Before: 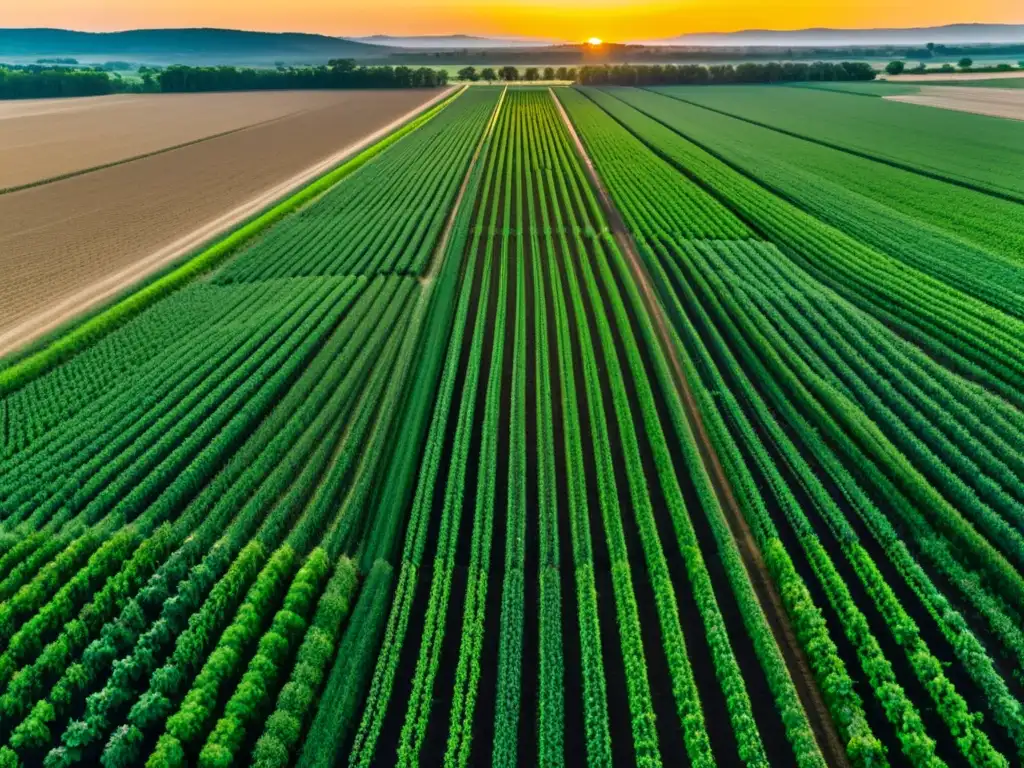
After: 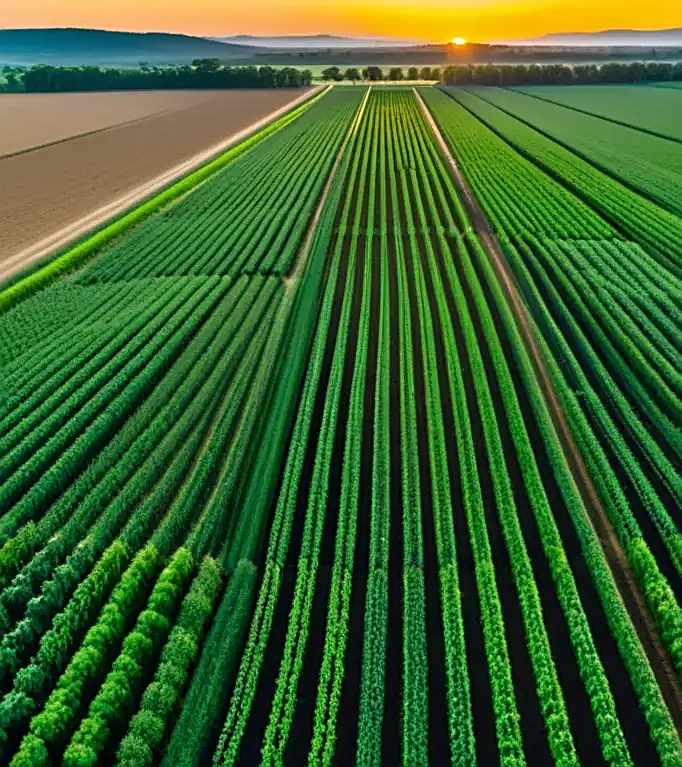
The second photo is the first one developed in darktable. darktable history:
crop and rotate: left 13.342%, right 19.991%
sharpen: on, module defaults
